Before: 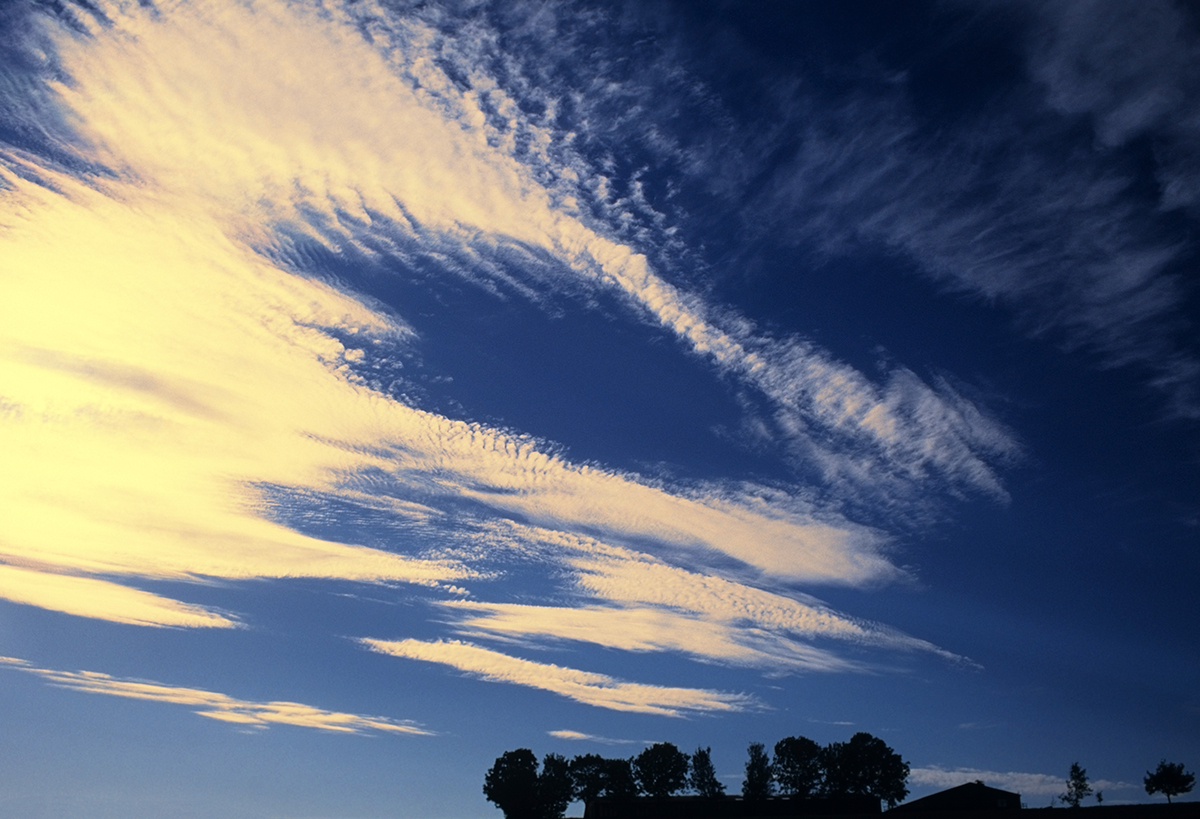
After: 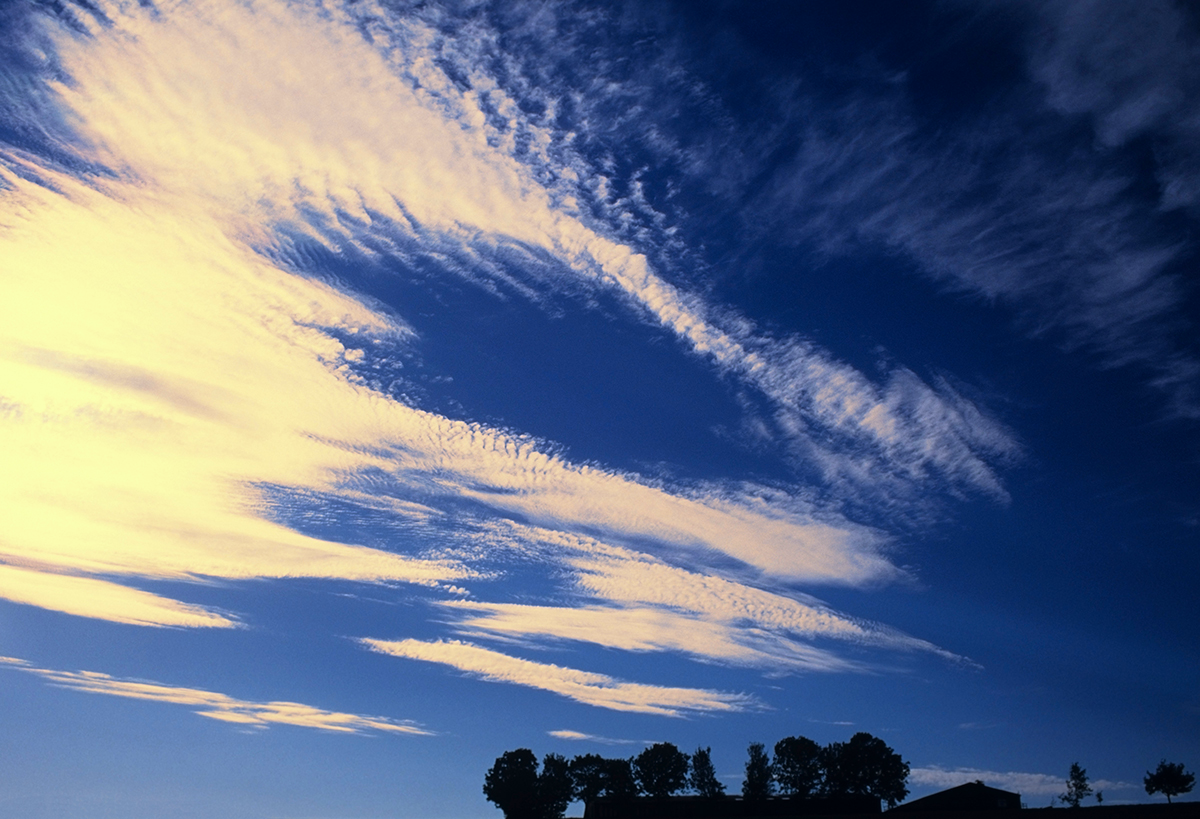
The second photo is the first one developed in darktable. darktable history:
contrast brightness saturation: saturation 0.1
color calibration: illuminant as shot in camera, x 0.358, y 0.373, temperature 4628.91 K
